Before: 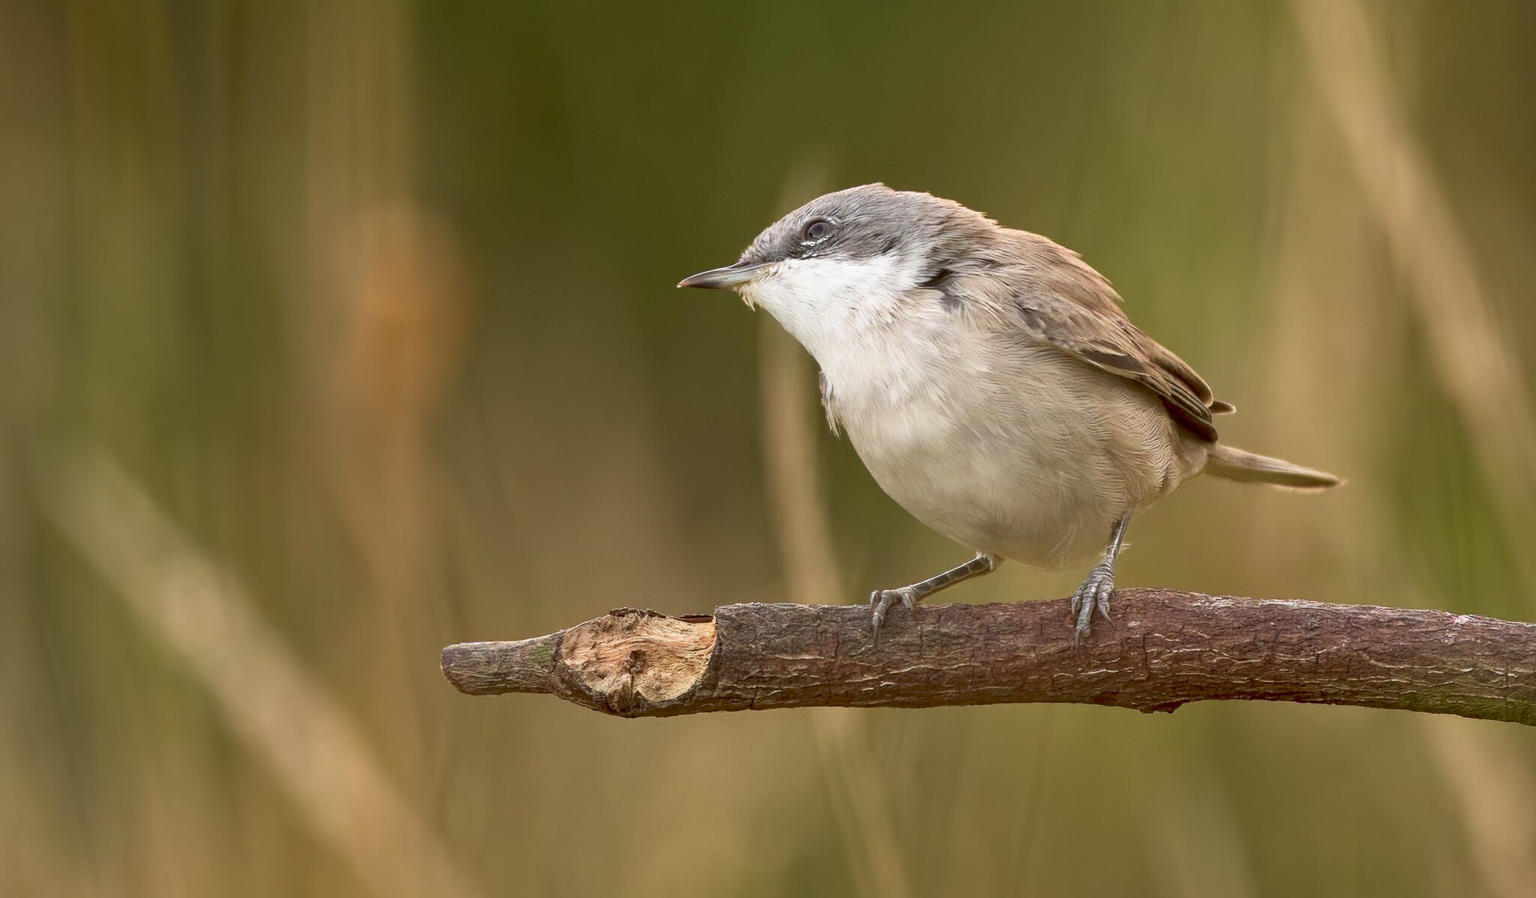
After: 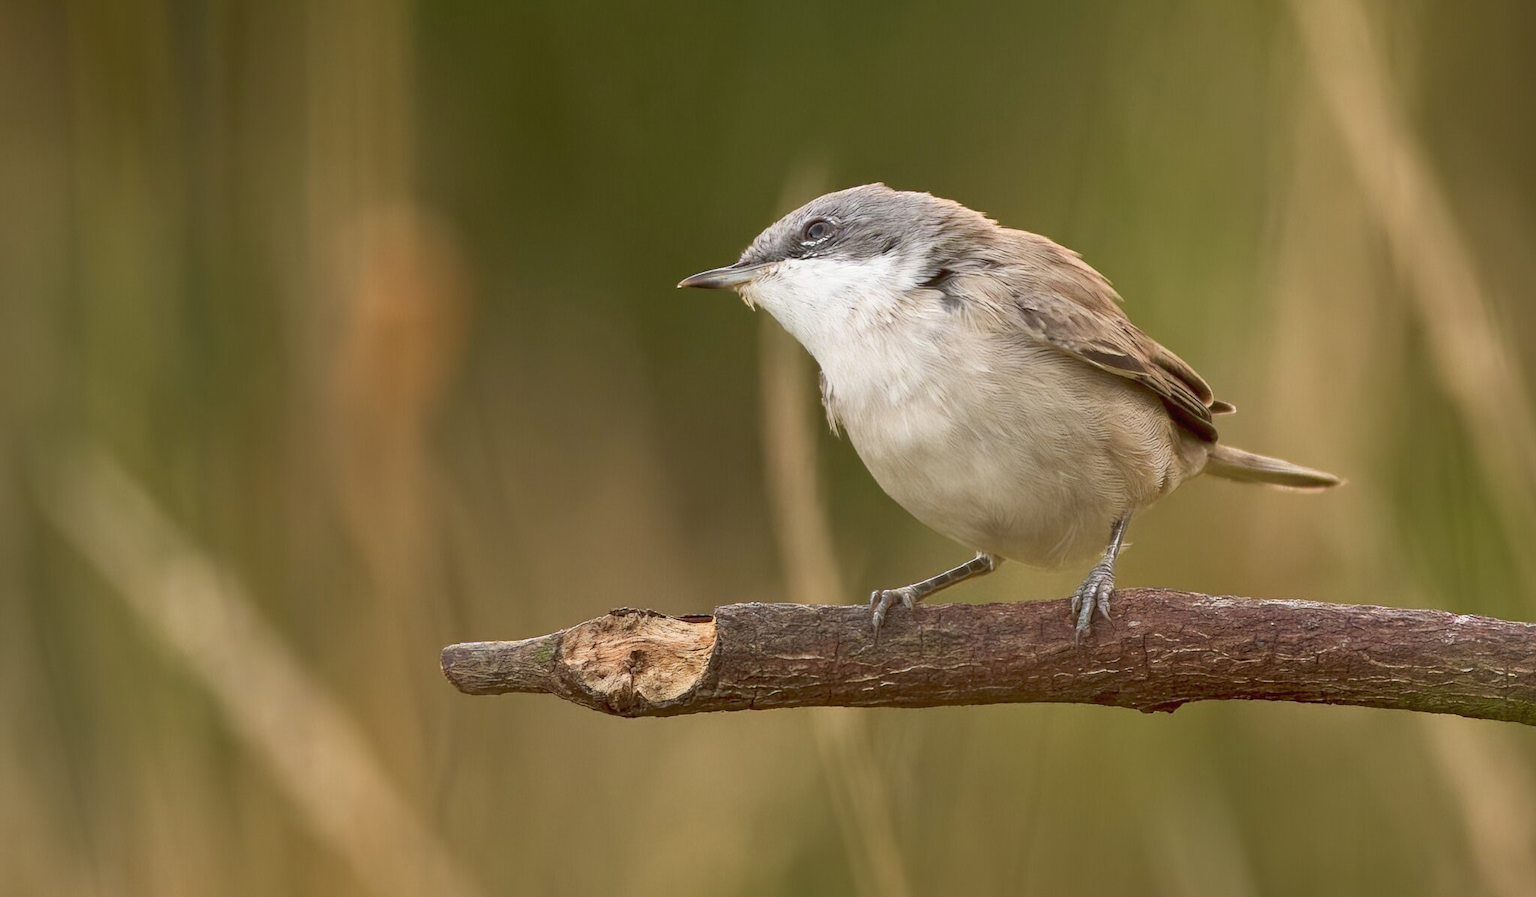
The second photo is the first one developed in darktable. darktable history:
tone curve: curves: ch0 [(0, 0) (0.003, 0.022) (0.011, 0.027) (0.025, 0.038) (0.044, 0.056) (0.069, 0.081) (0.1, 0.11) (0.136, 0.145) (0.177, 0.185) (0.224, 0.229) (0.277, 0.278) (0.335, 0.335) (0.399, 0.399) (0.468, 0.468) (0.543, 0.543) (0.623, 0.623) (0.709, 0.705) (0.801, 0.793) (0.898, 0.887) (1, 1)], preserve colors none
